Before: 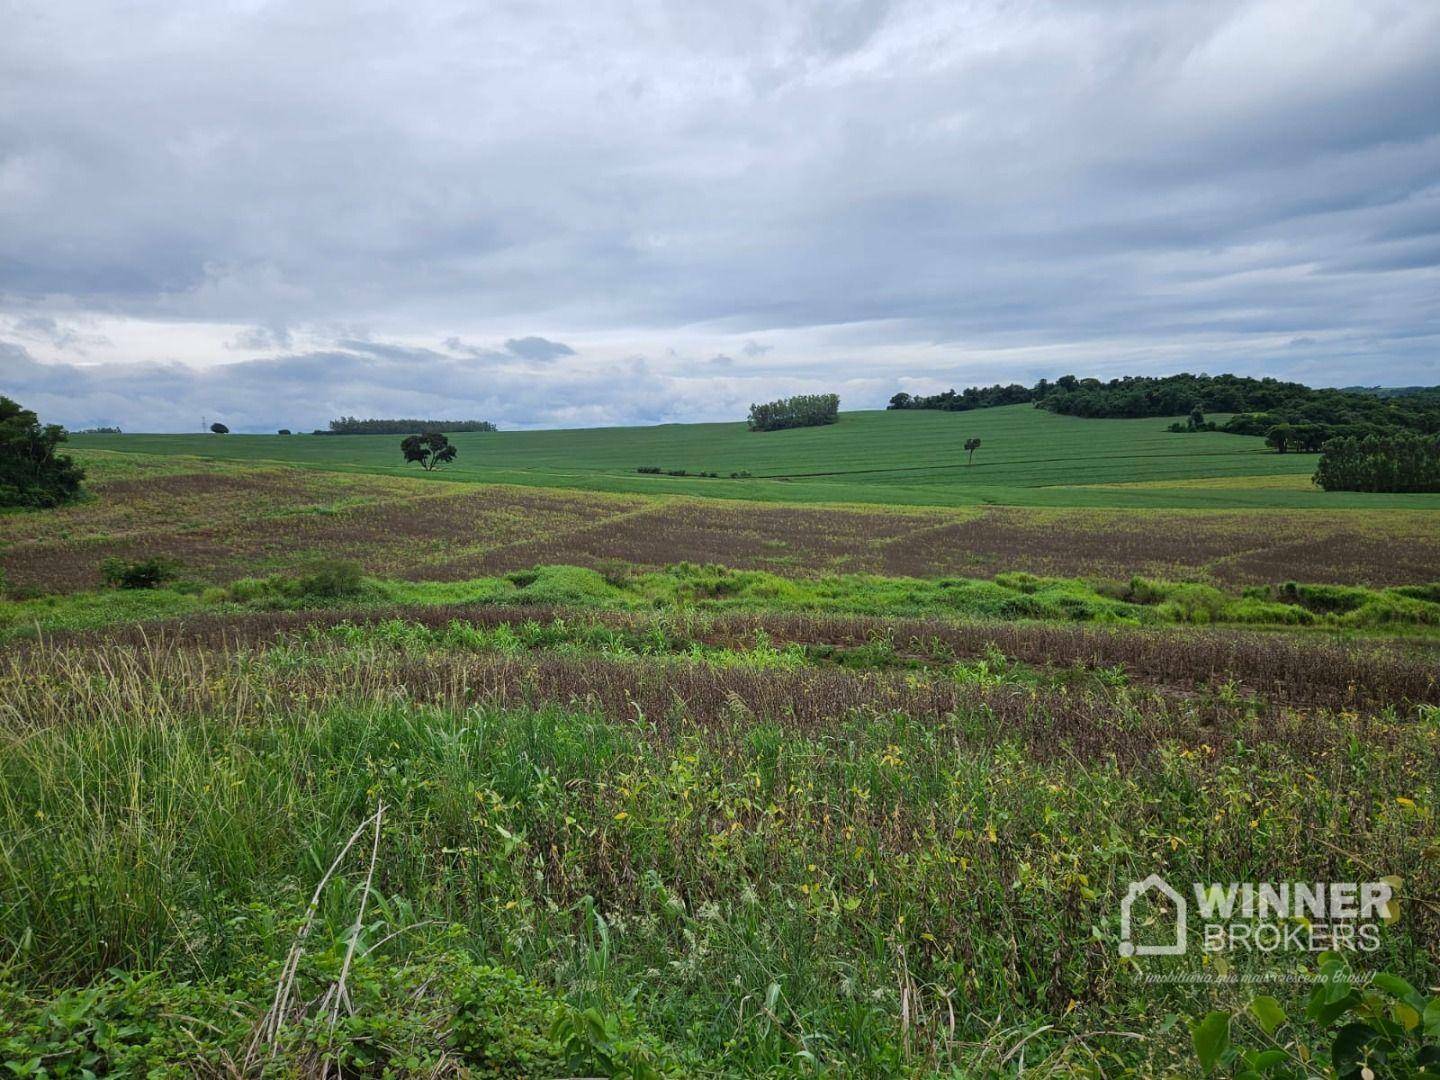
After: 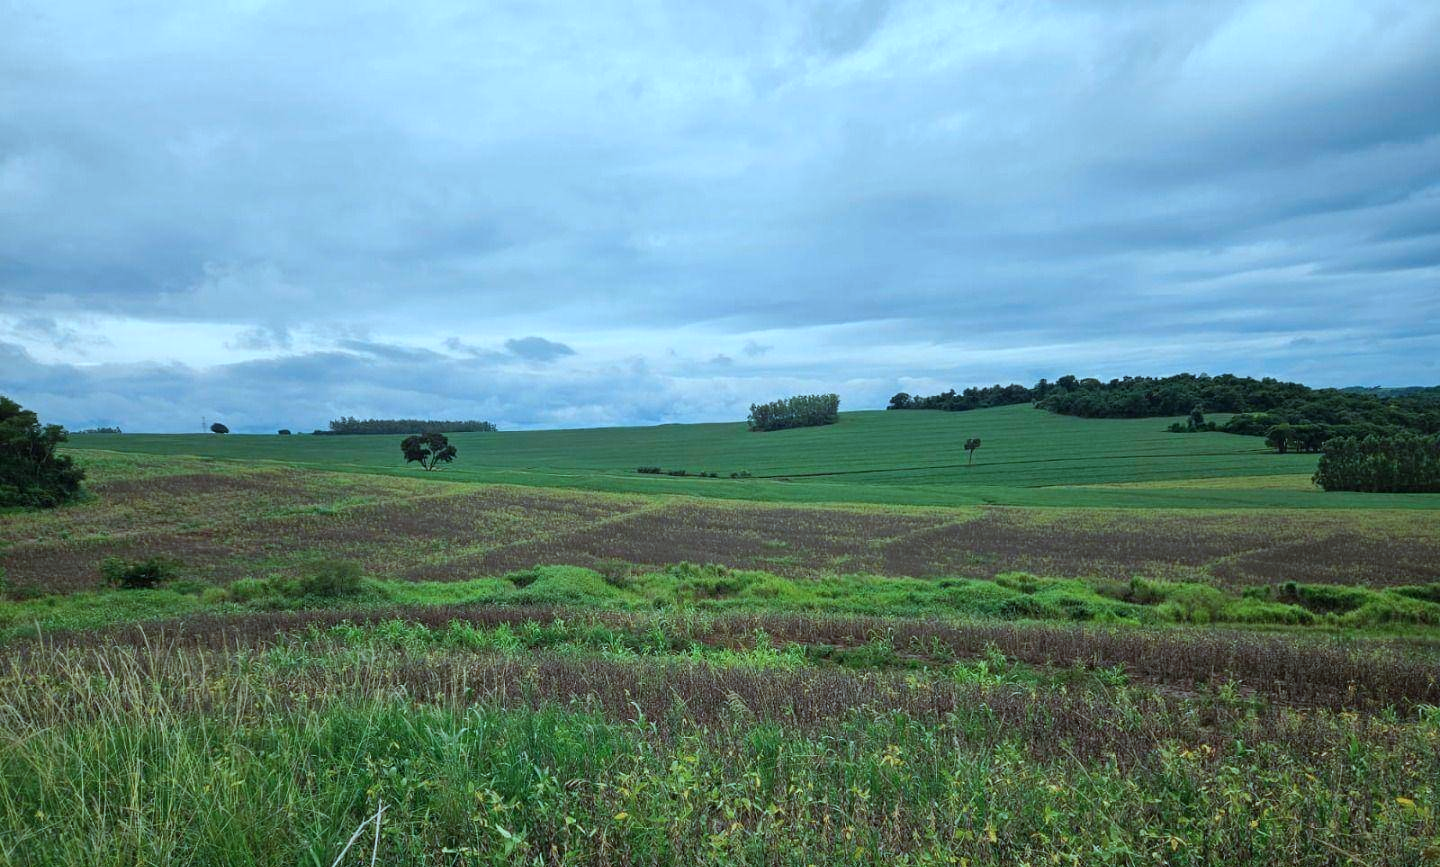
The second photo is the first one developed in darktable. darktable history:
crop: bottom 19.643%
color correction: highlights a* -11.91, highlights b* -15.62
